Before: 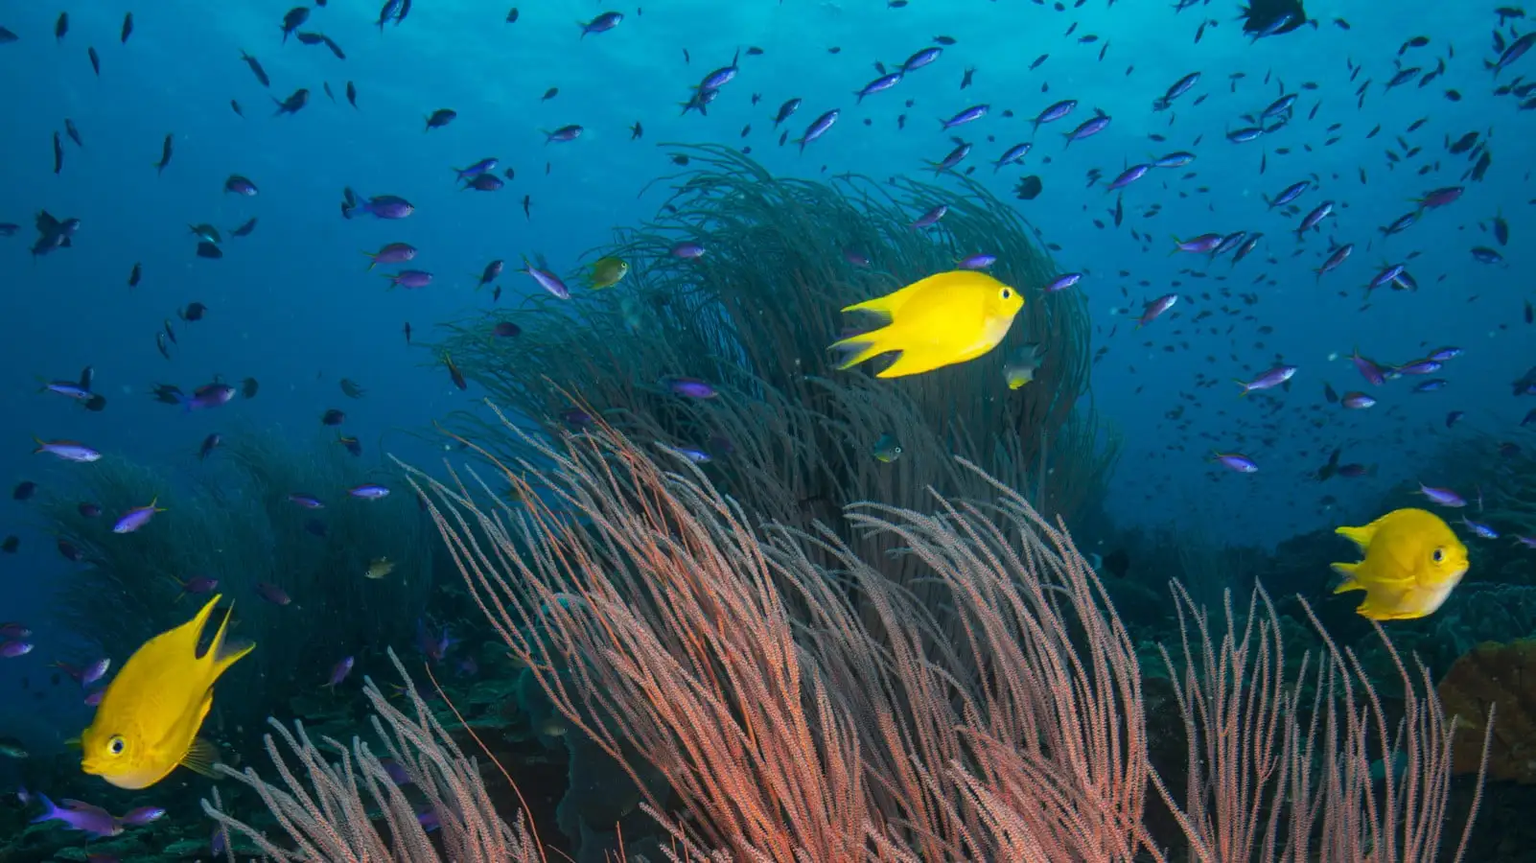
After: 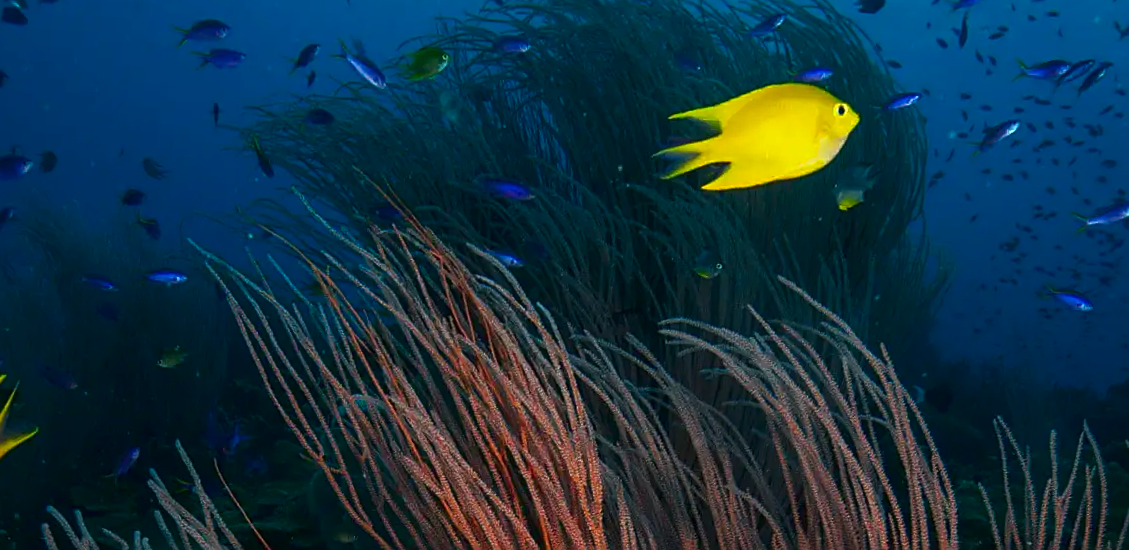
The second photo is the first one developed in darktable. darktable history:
color correction: highlights a* -0.137, highlights b* 0.137
sharpen: on, module defaults
contrast brightness saturation: brightness -0.25, saturation 0.2
crop and rotate: angle -3.37°, left 9.79%, top 20.73%, right 12.42%, bottom 11.82%
